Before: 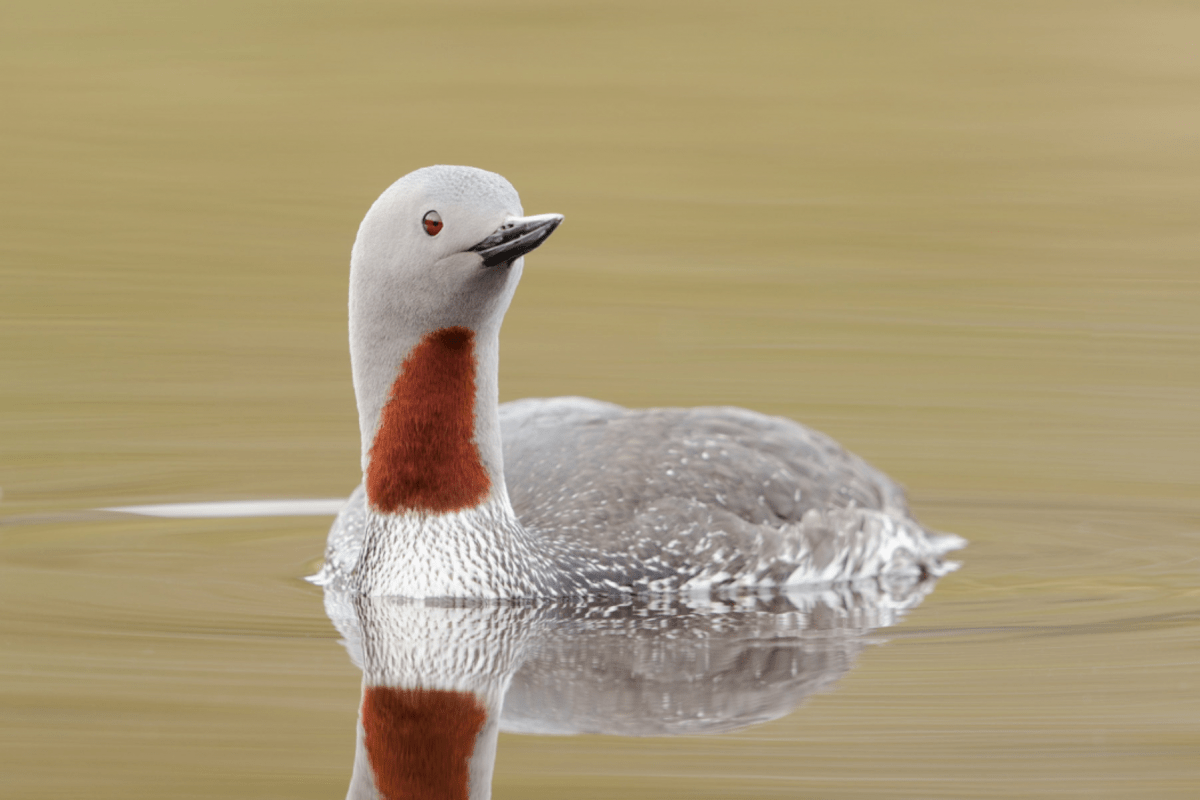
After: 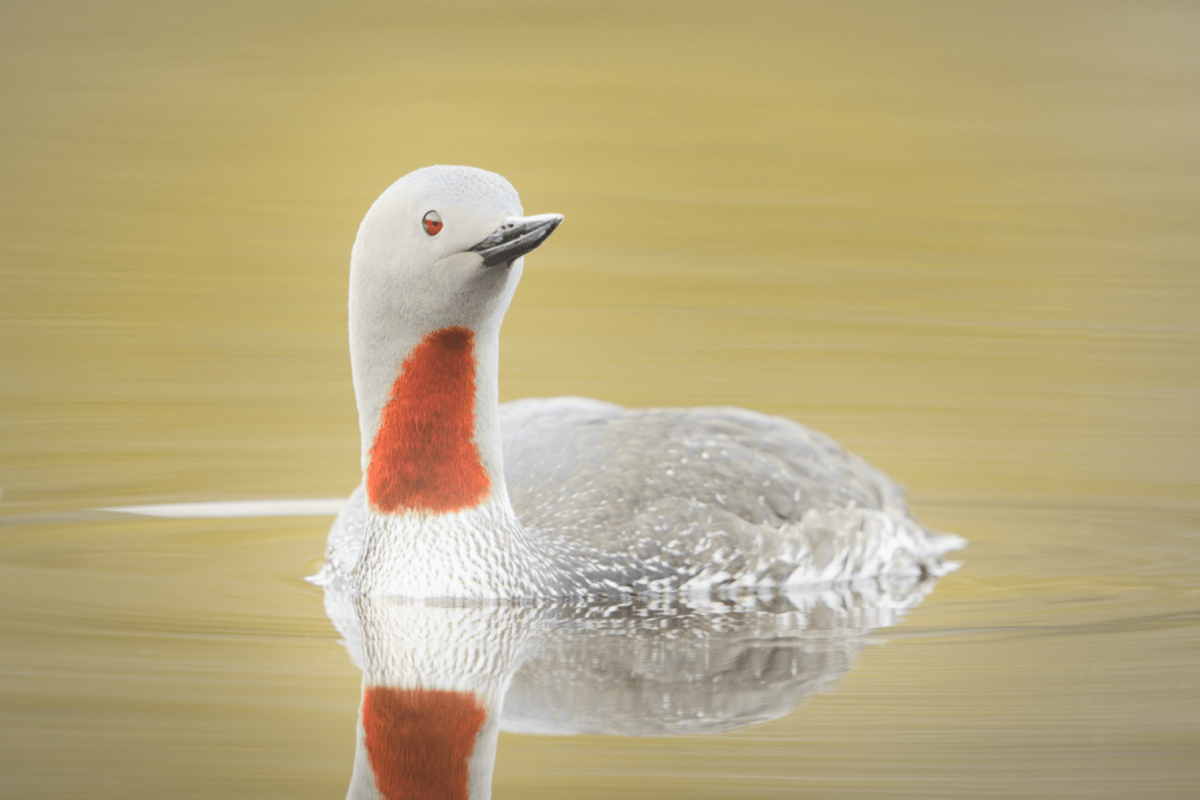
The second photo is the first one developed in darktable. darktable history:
tone curve: curves: ch0 [(0, 0) (0.071, 0.058) (0.266, 0.268) (0.498, 0.542) (0.766, 0.807) (1, 0.983)]; ch1 [(0, 0) (0.346, 0.307) (0.408, 0.387) (0.463, 0.465) (0.482, 0.493) (0.502, 0.499) (0.517, 0.505) (0.55, 0.554) (0.597, 0.61) (0.651, 0.698) (1, 1)]; ch2 [(0, 0) (0.346, 0.34) (0.434, 0.46) (0.485, 0.494) (0.5, 0.498) (0.509, 0.517) (0.526, 0.539) (0.583, 0.603) (0.625, 0.659) (1, 1)], color space Lab, independent channels, preserve colors none
bloom: on, module defaults
vignetting: fall-off radius 100%, width/height ratio 1.337
